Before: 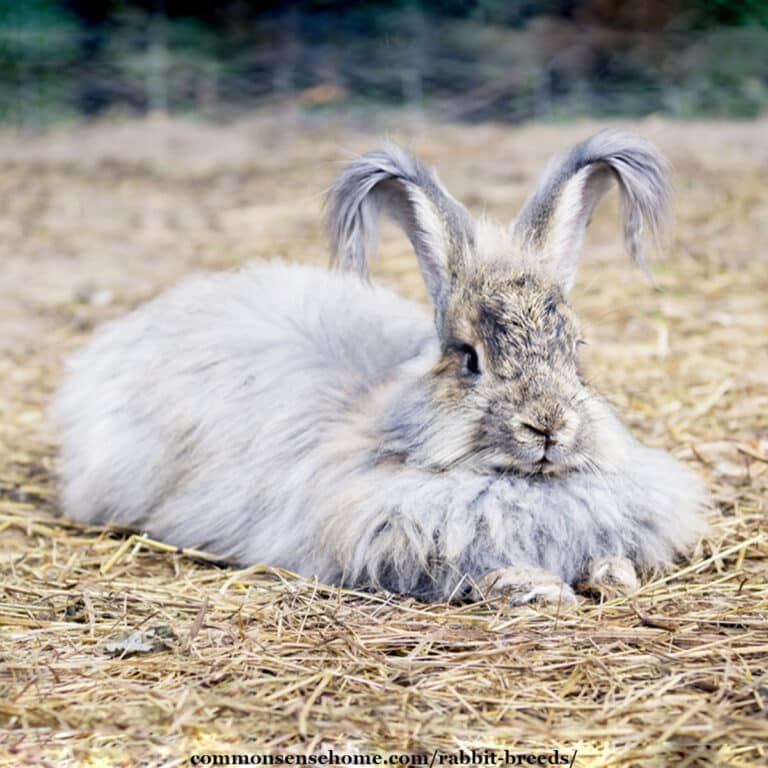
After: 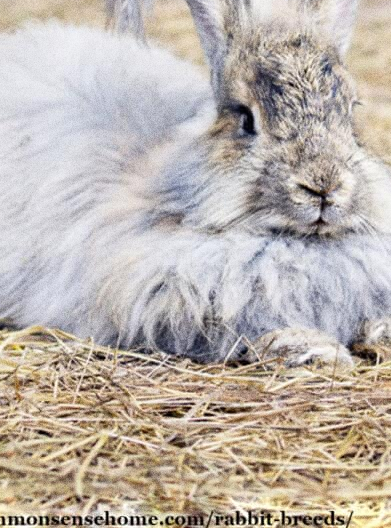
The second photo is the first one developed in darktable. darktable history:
vibrance: on, module defaults
crop and rotate: left 29.237%, top 31.152%, right 19.807%
grain: coarseness 0.09 ISO, strength 40%
